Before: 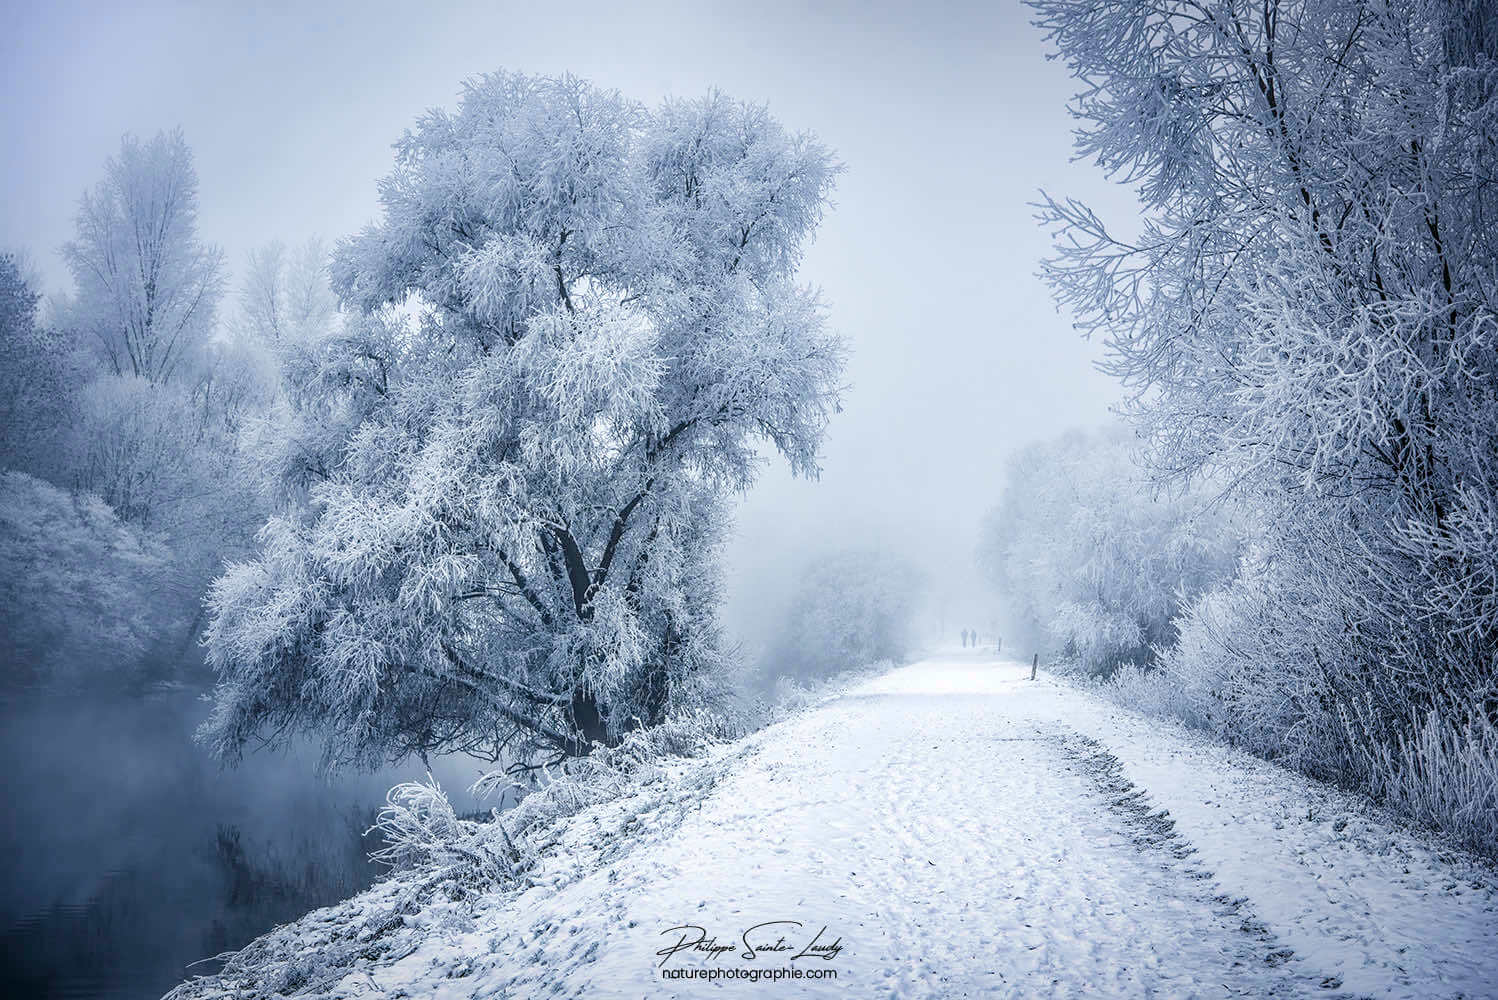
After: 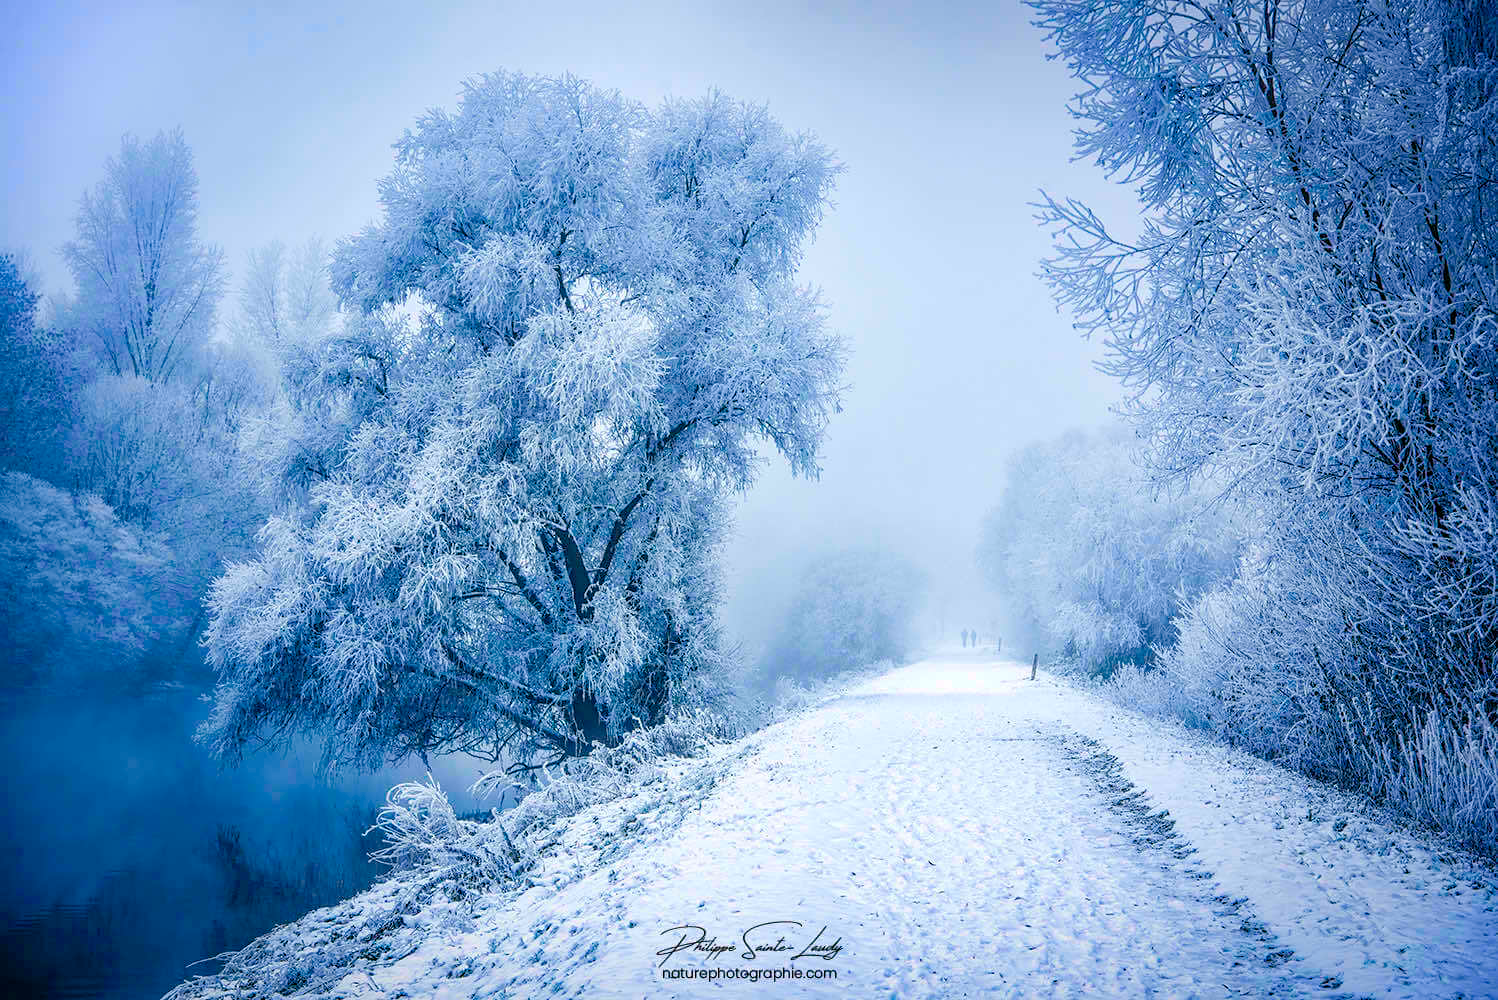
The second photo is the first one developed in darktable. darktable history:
exposure: compensate highlight preservation false
color balance rgb: linear chroma grading › global chroma 25.134%, perceptual saturation grading › global saturation 35.175%, perceptual saturation grading › highlights -25.333%, perceptual saturation grading › shadows 50.205%, global vibrance 40.688%
